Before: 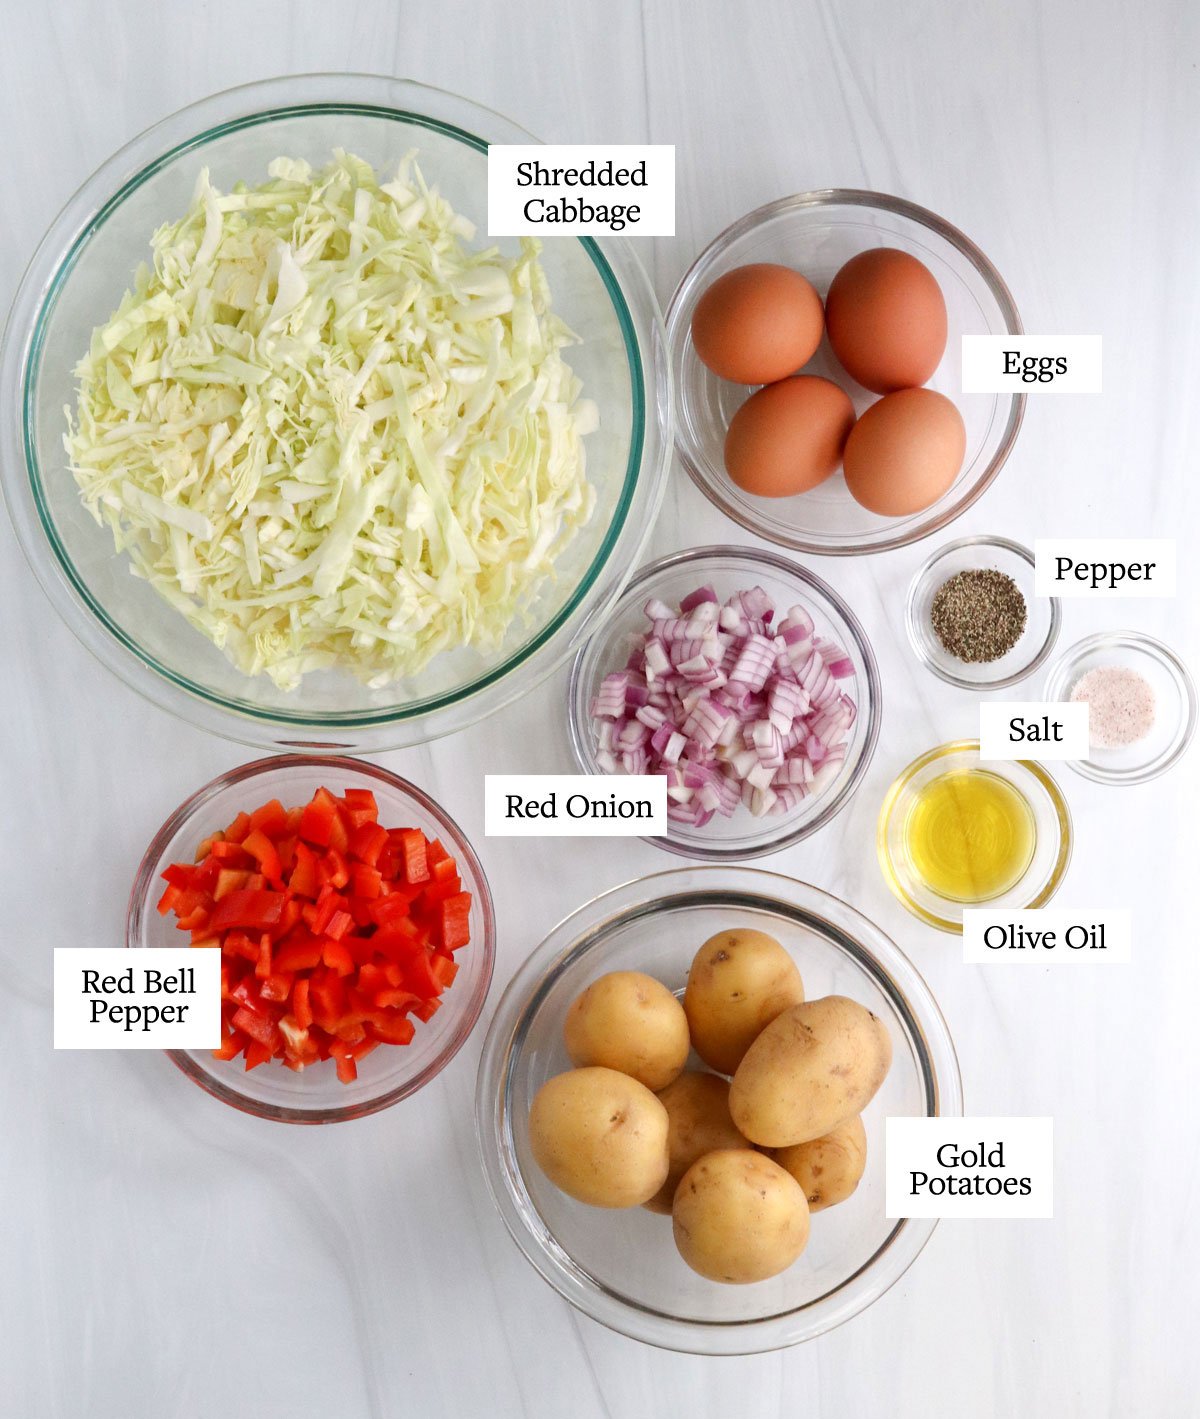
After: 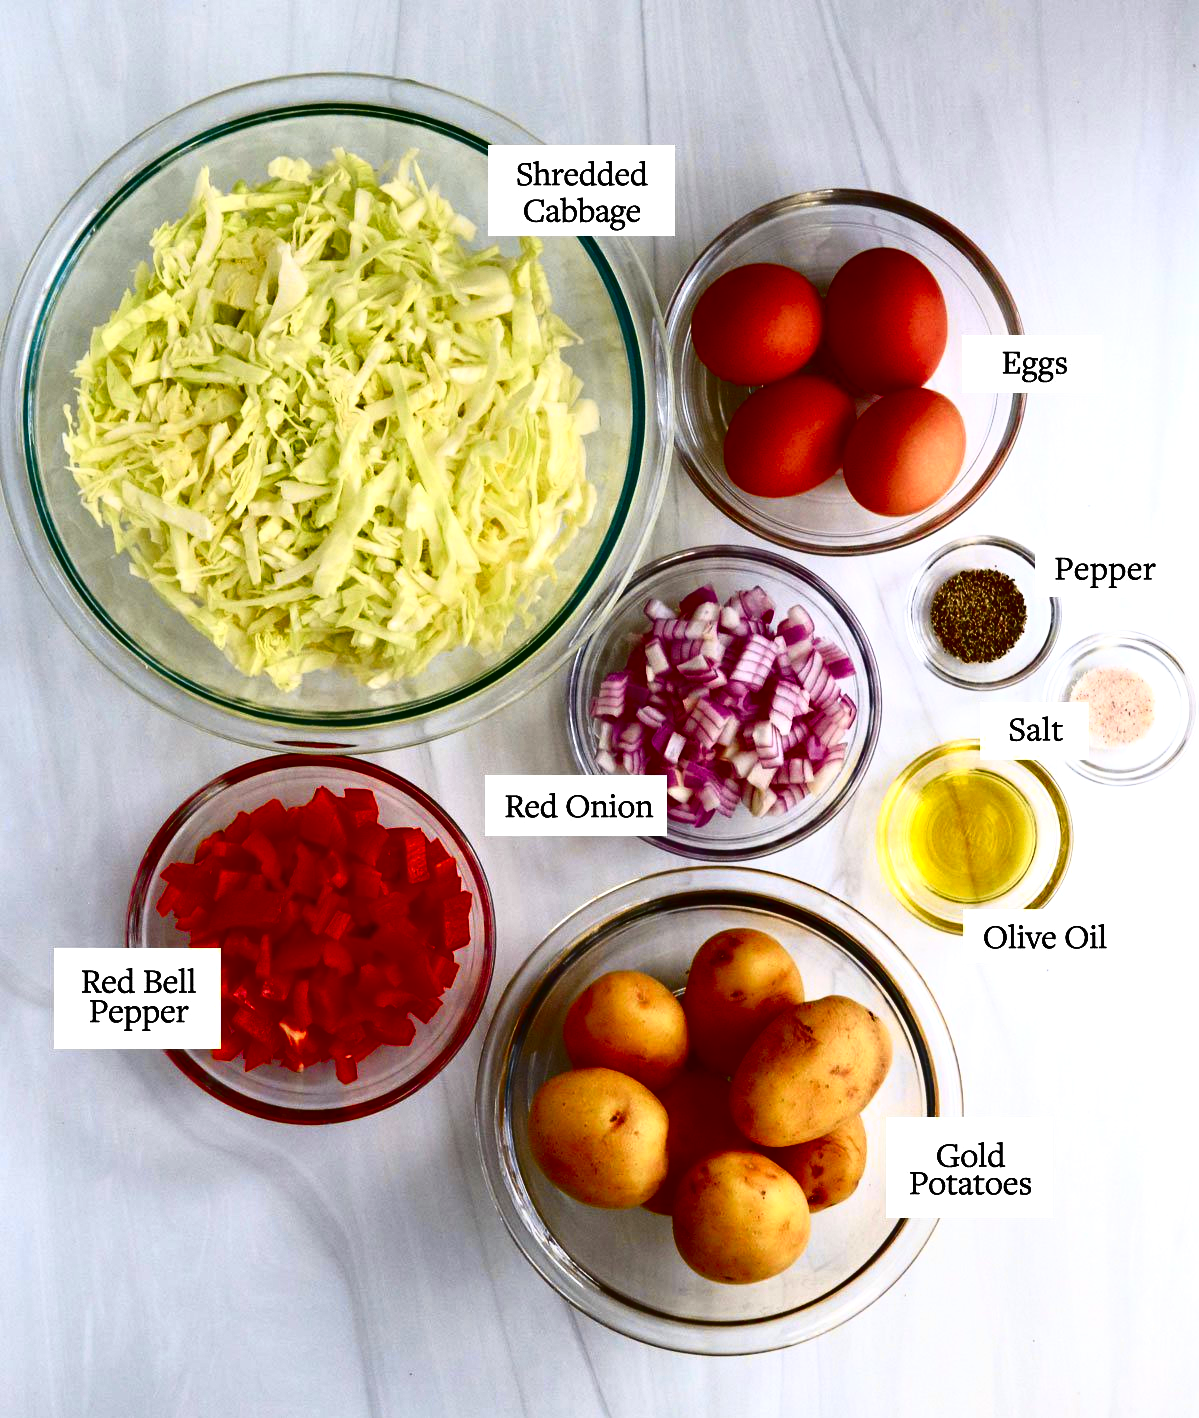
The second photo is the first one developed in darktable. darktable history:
tone curve: curves: ch0 [(0, 0) (0.074, 0.04) (0.157, 0.1) (0.472, 0.515) (0.635, 0.731) (0.768, 0.878) (0.899, 0.969) (1, 1)]; ch1 [(0, 0) (0.08, 0.08) (0.3, 0.3) (0.5, 0.5) (0.539, 0.558) (0.586, 0.658) (0.69, 0.787) (0.92, 0.92) (1, 1)]; ch2 [(0, 0) (0.08, 0.08) (0.3, 0.3) (0.5, 0.5) (0.543, 0.597) (0.597, 0.679) (0.92, 0.92) (1, 1)], color space Lab, independent channels, preserve colors none
color balance: contrast 6.48%, output saturation 113.3%
contrast brightness saturation: brightness -0.52
